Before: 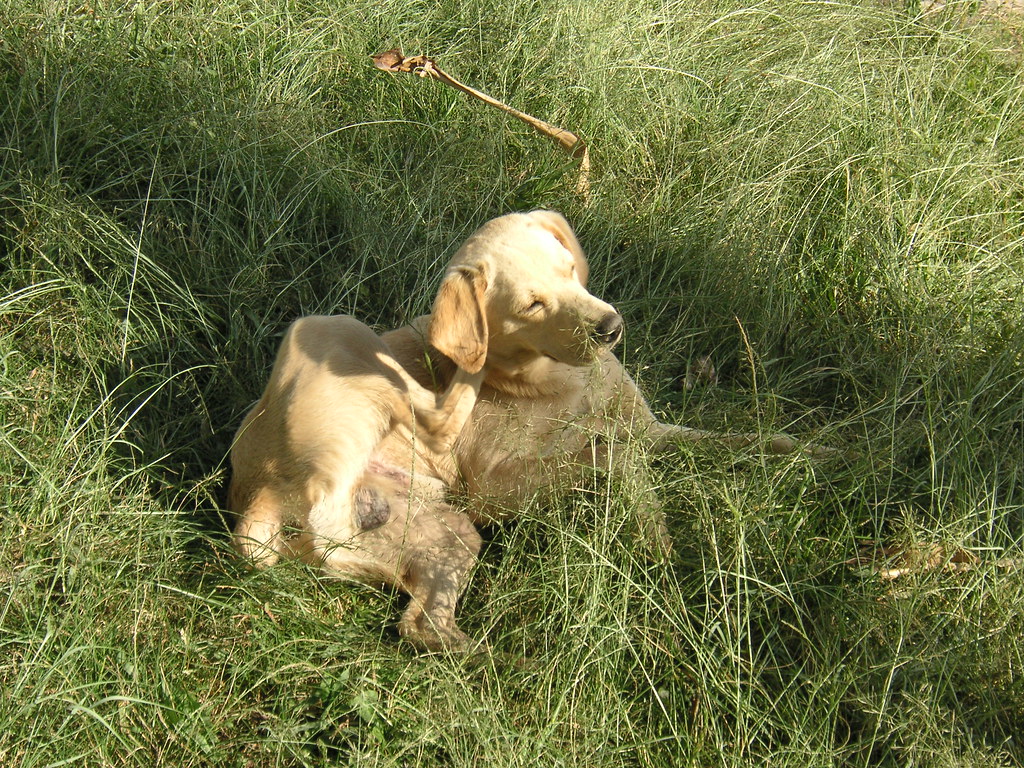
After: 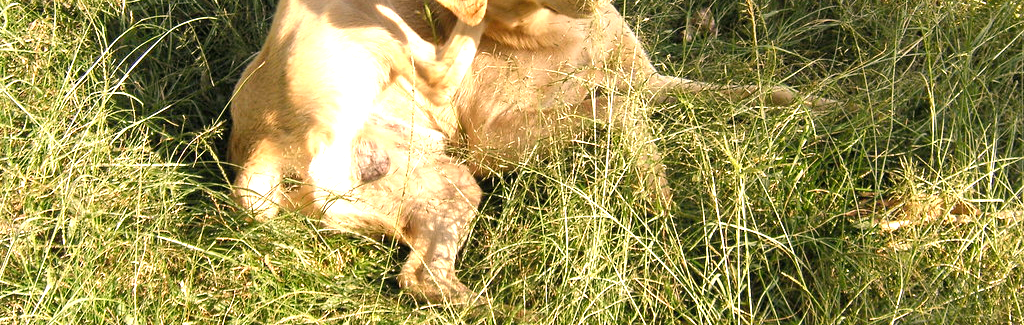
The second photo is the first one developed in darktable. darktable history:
crop: top 45.405%, bottom 12.191%
tone equalizer: edges refinement/feathering 500, mask exposure compensation -1.57 EV, preserve details no
color correction: highlights a* 12.89, highlights b* 5.4
exposure: black level correction 0, exposure 1.199 EV, compensate highlight preservation false
